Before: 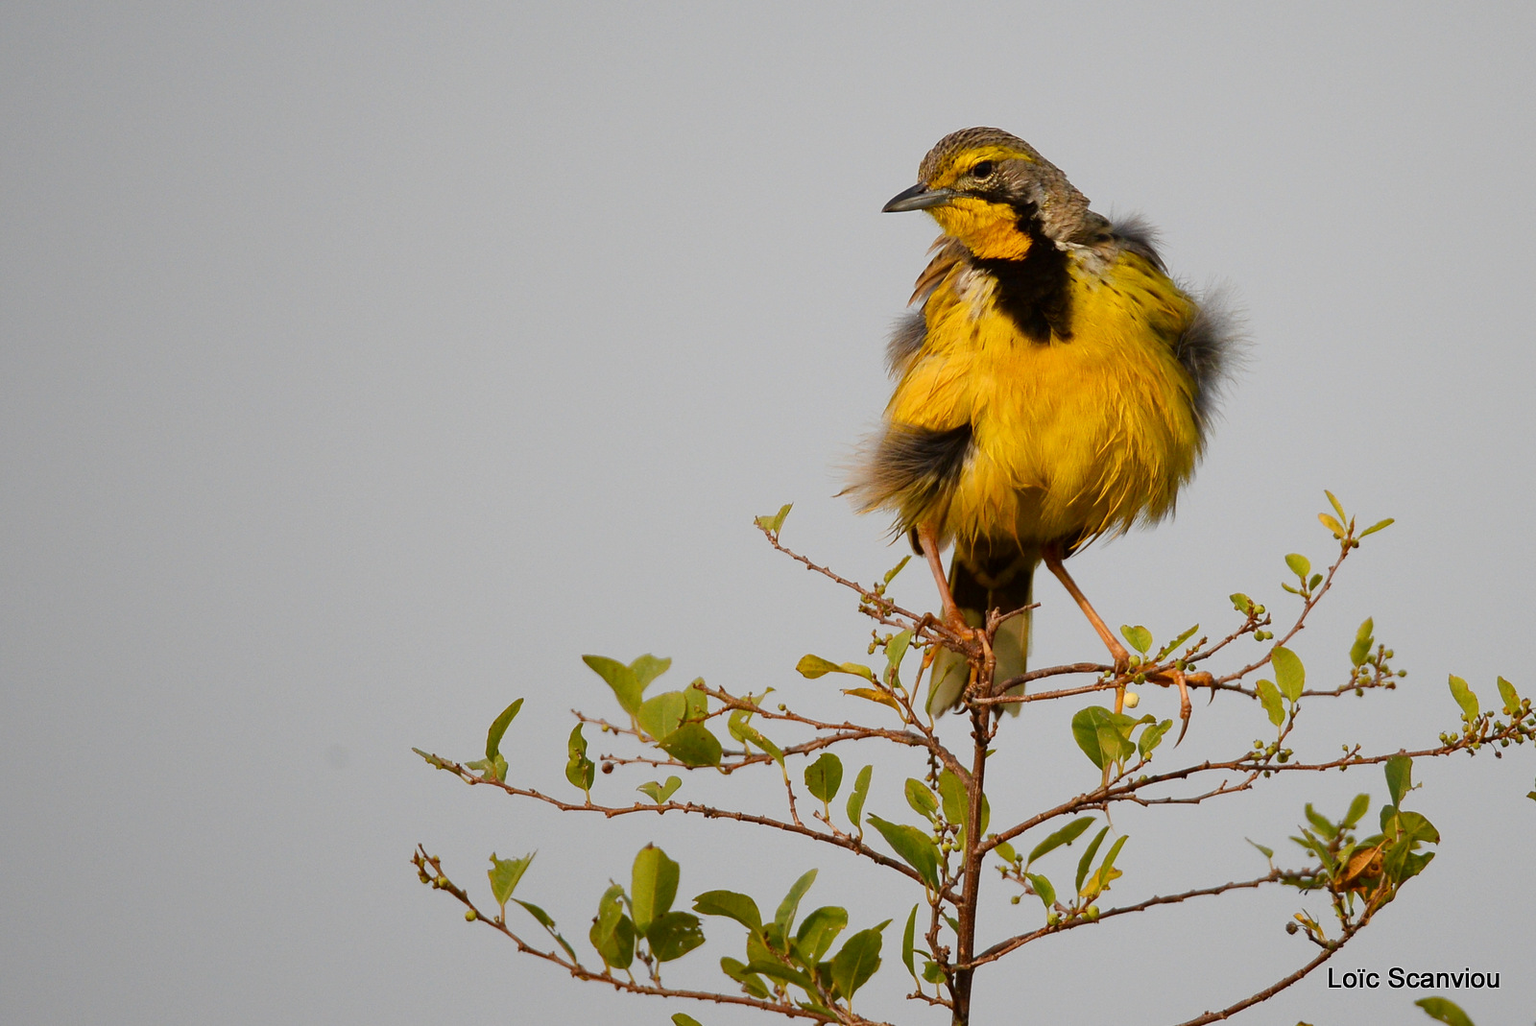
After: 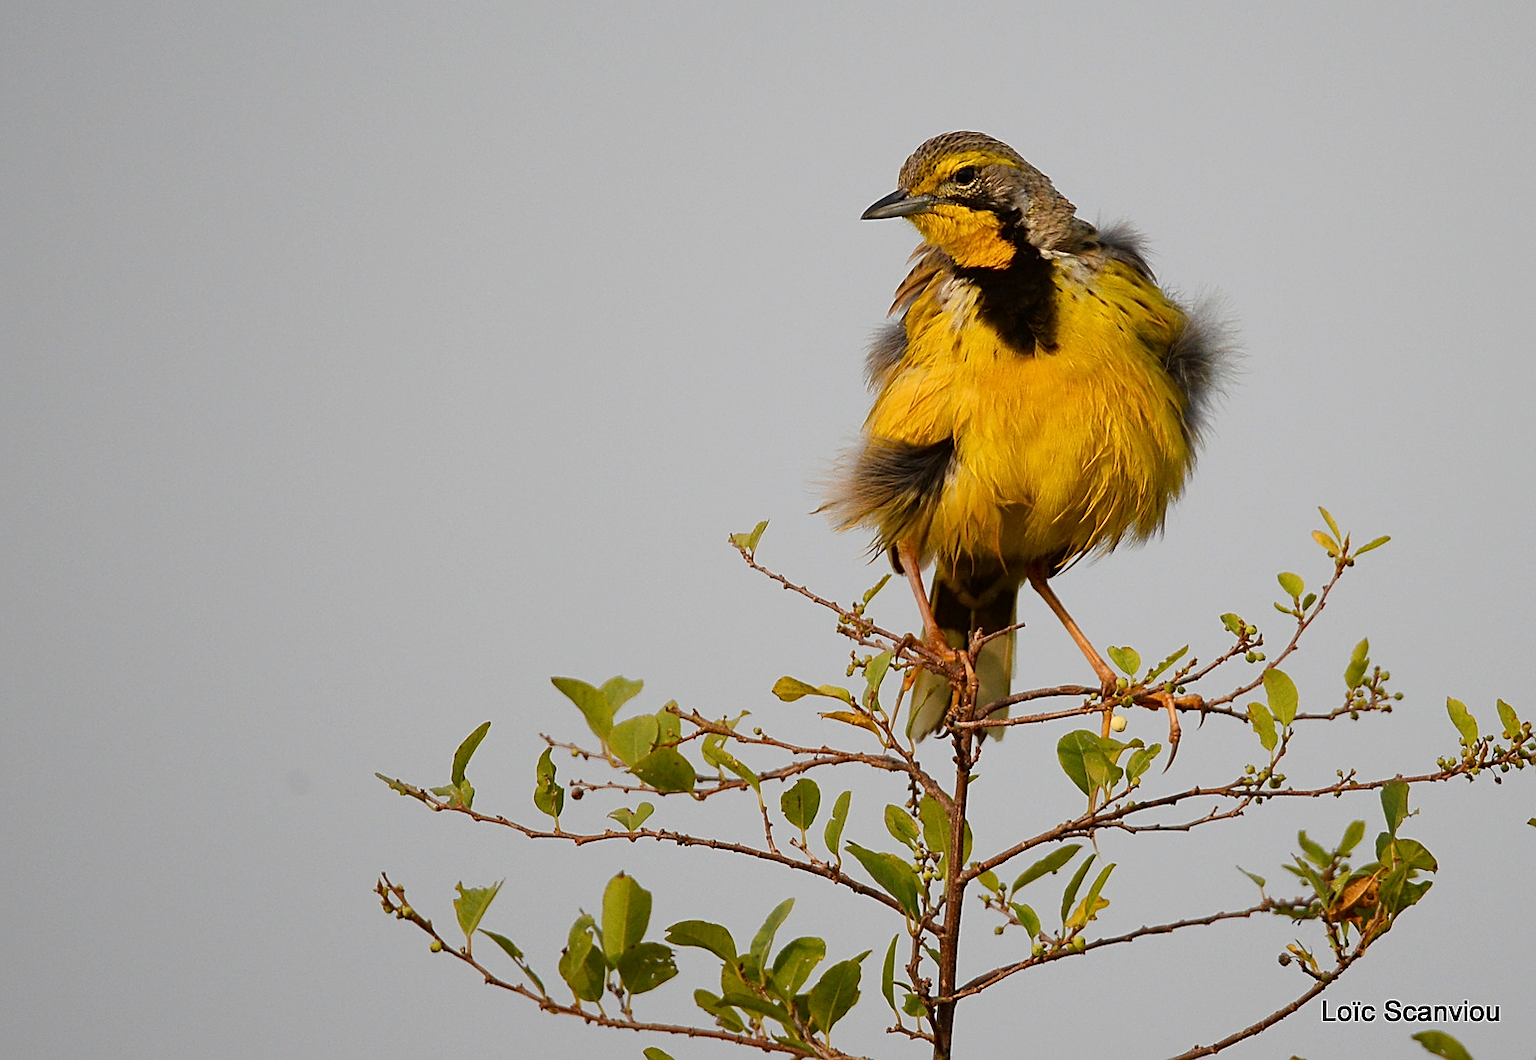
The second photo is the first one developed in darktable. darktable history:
sharpen: radius 1.967
crop and rotate: left 3.238%
